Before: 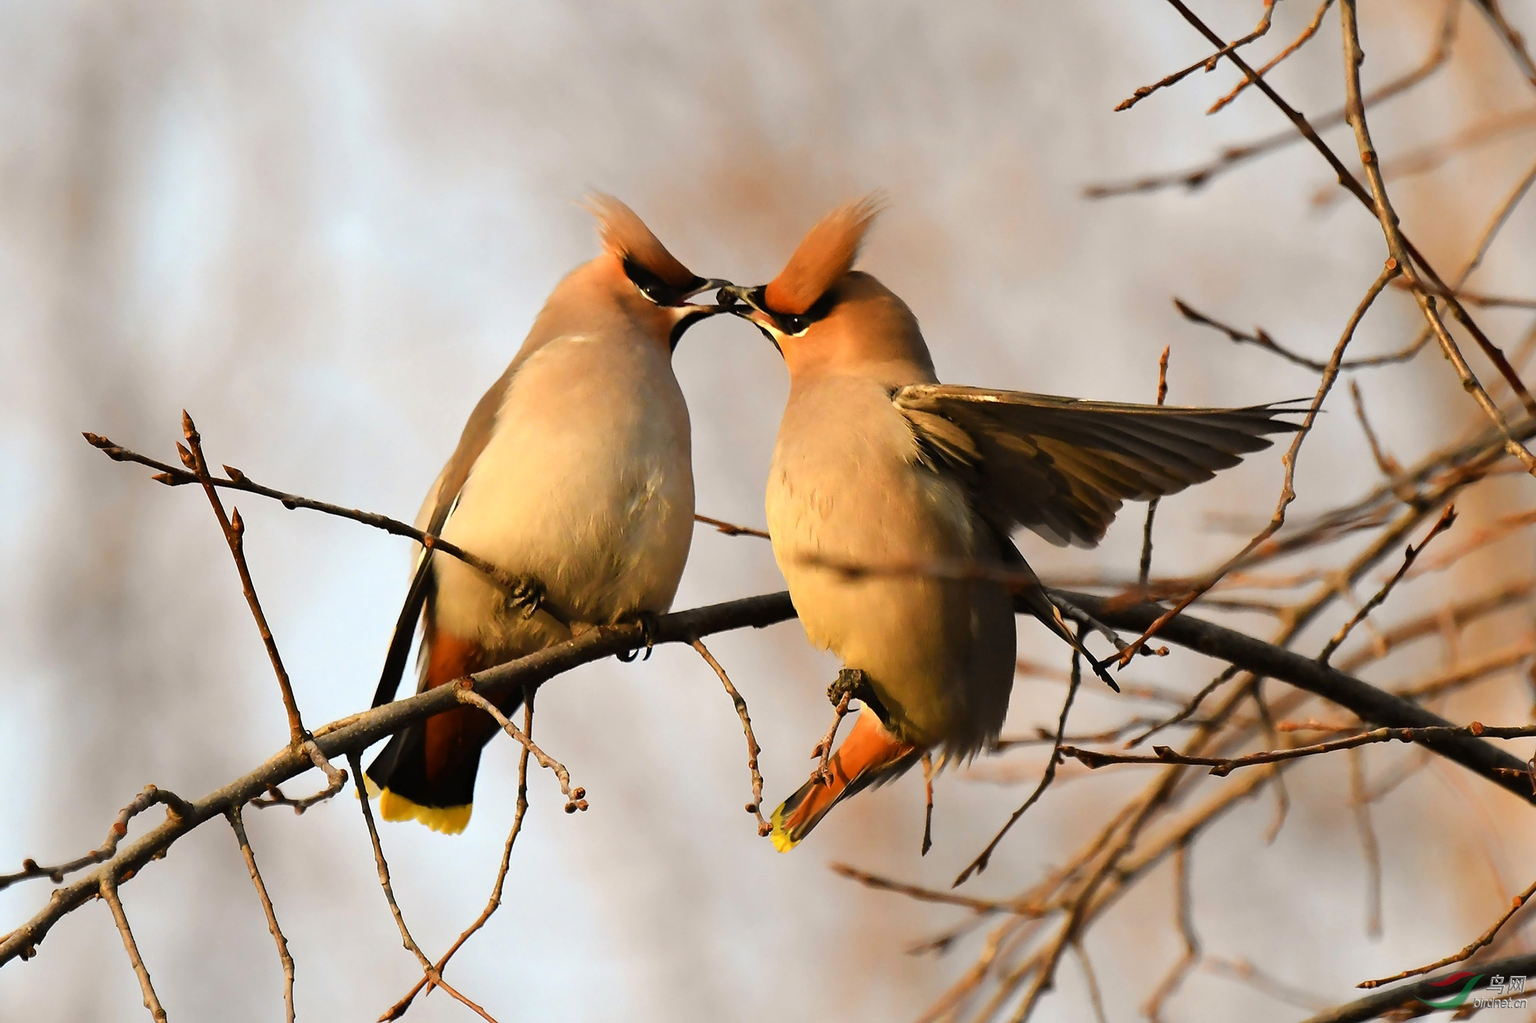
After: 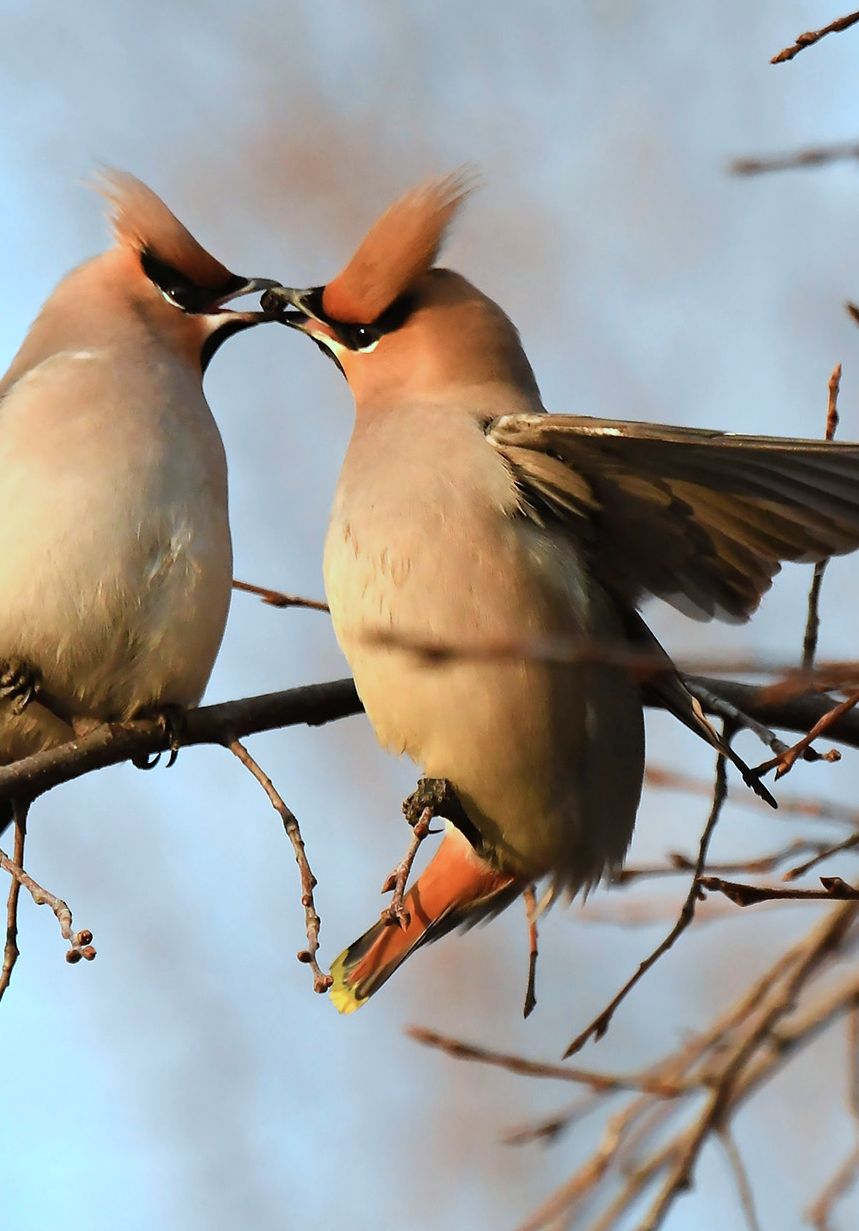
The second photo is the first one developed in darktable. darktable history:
crop: left 33.464%, top 6.046%, right 22.909%
color correction: highlights a* -9.78, highlights b* -21.17
